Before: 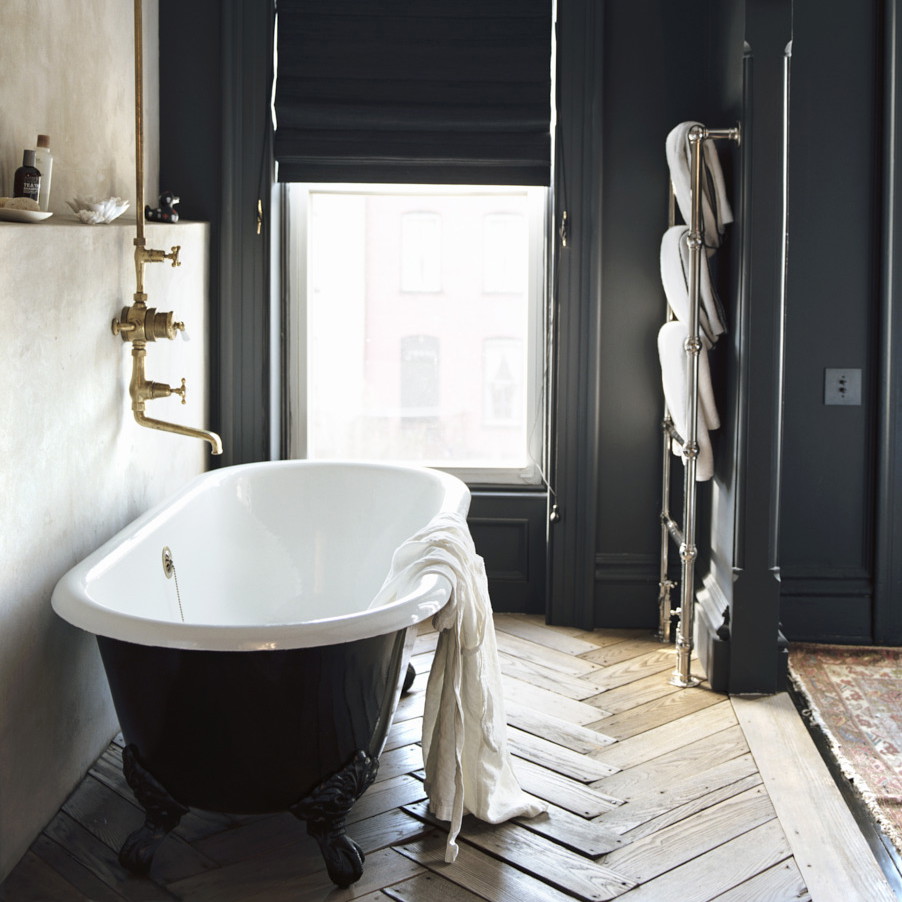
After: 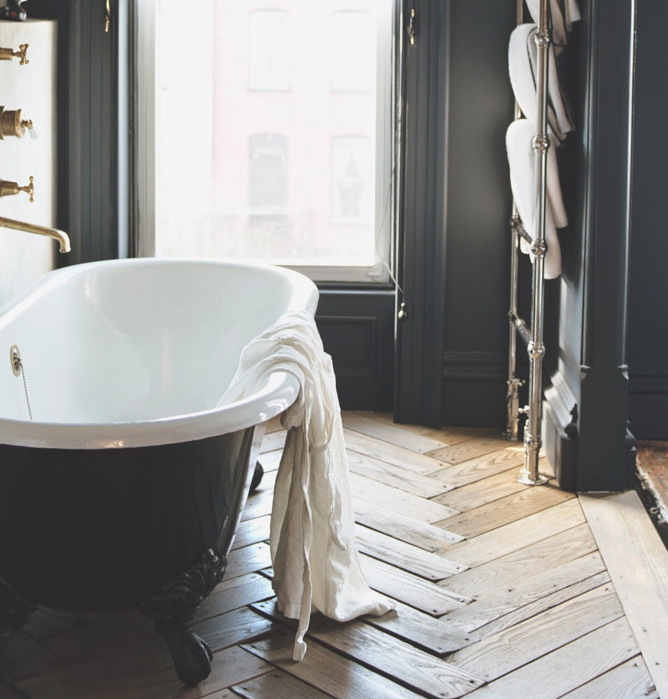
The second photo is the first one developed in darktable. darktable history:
exposure: black level correction -0.024, exposure -0.117 EV, compensate highlight preservation false
crop: left 16.874%, top 22.487%, right 9.032%
